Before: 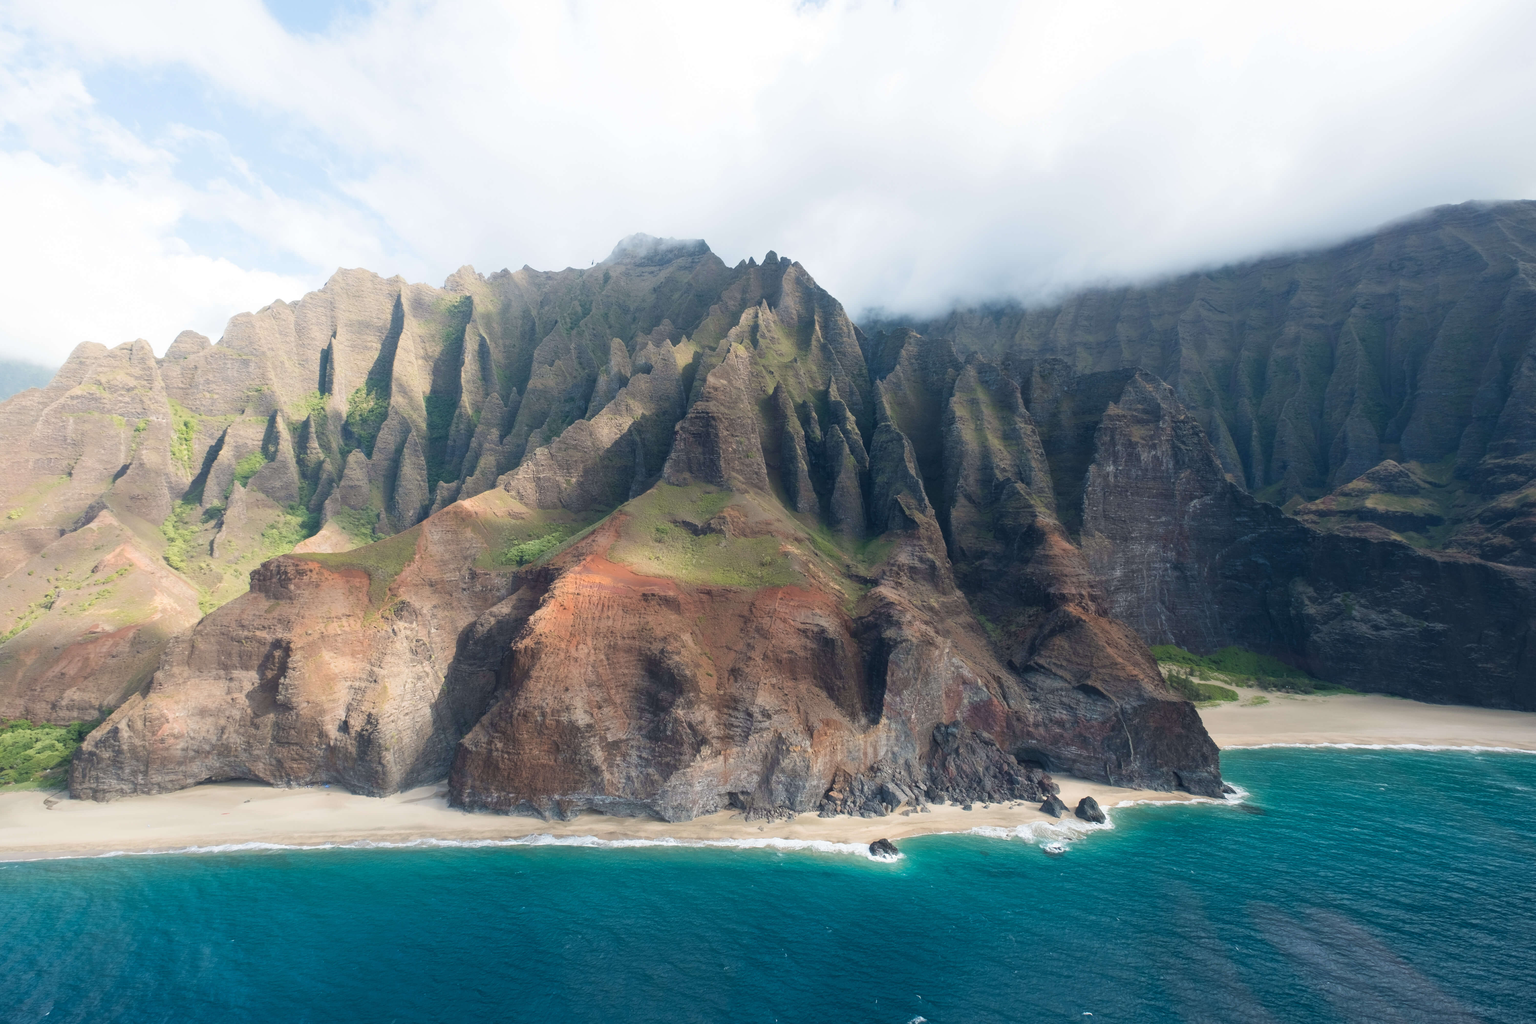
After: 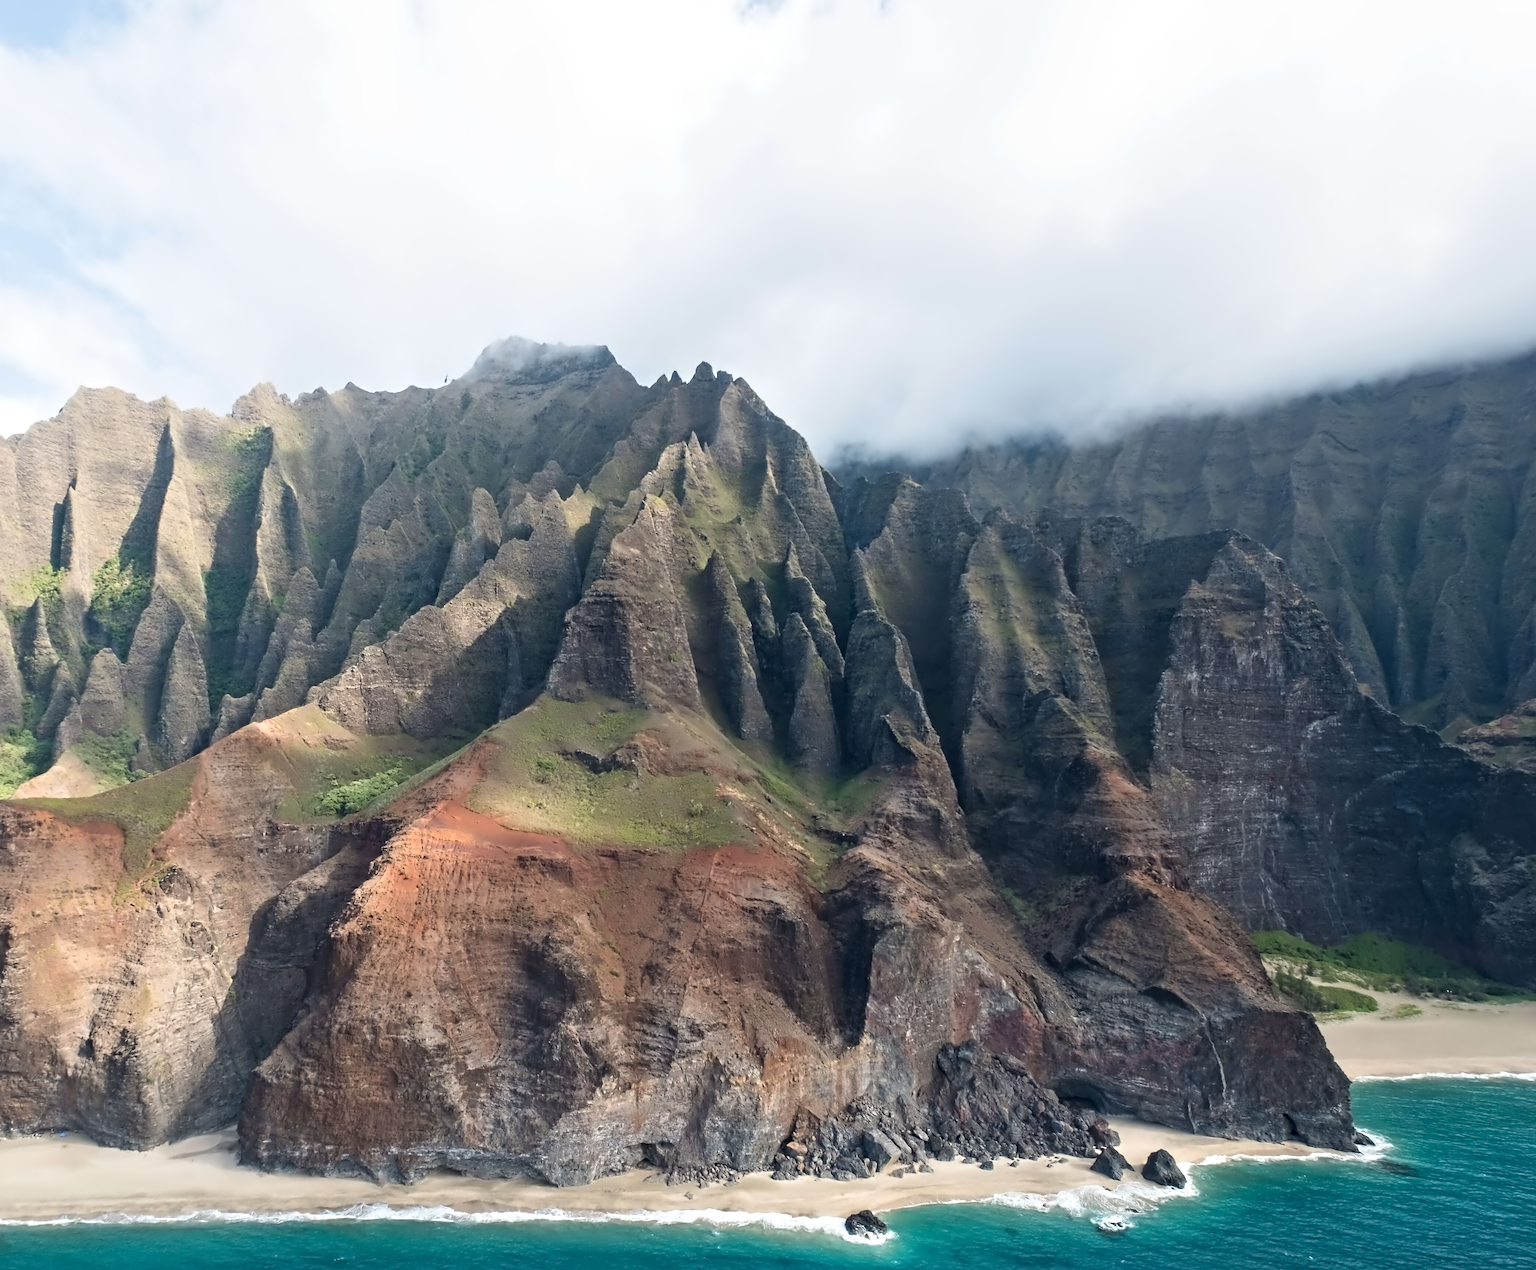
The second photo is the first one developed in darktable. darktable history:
contrast equalizer: octaves 7, y [[0.5, 0.542, 0.583, 0.625, 0.667, 0.708], [0.5 ×6], [0.5 ×6], [0, 0.033, 0.067, 0.1, 0.133, 0.167], [0, 0.05, 0.1, 0.15, 0.2, 0.25]]
crop: left 18.479%, right 12.2%, bottom 13.971%
